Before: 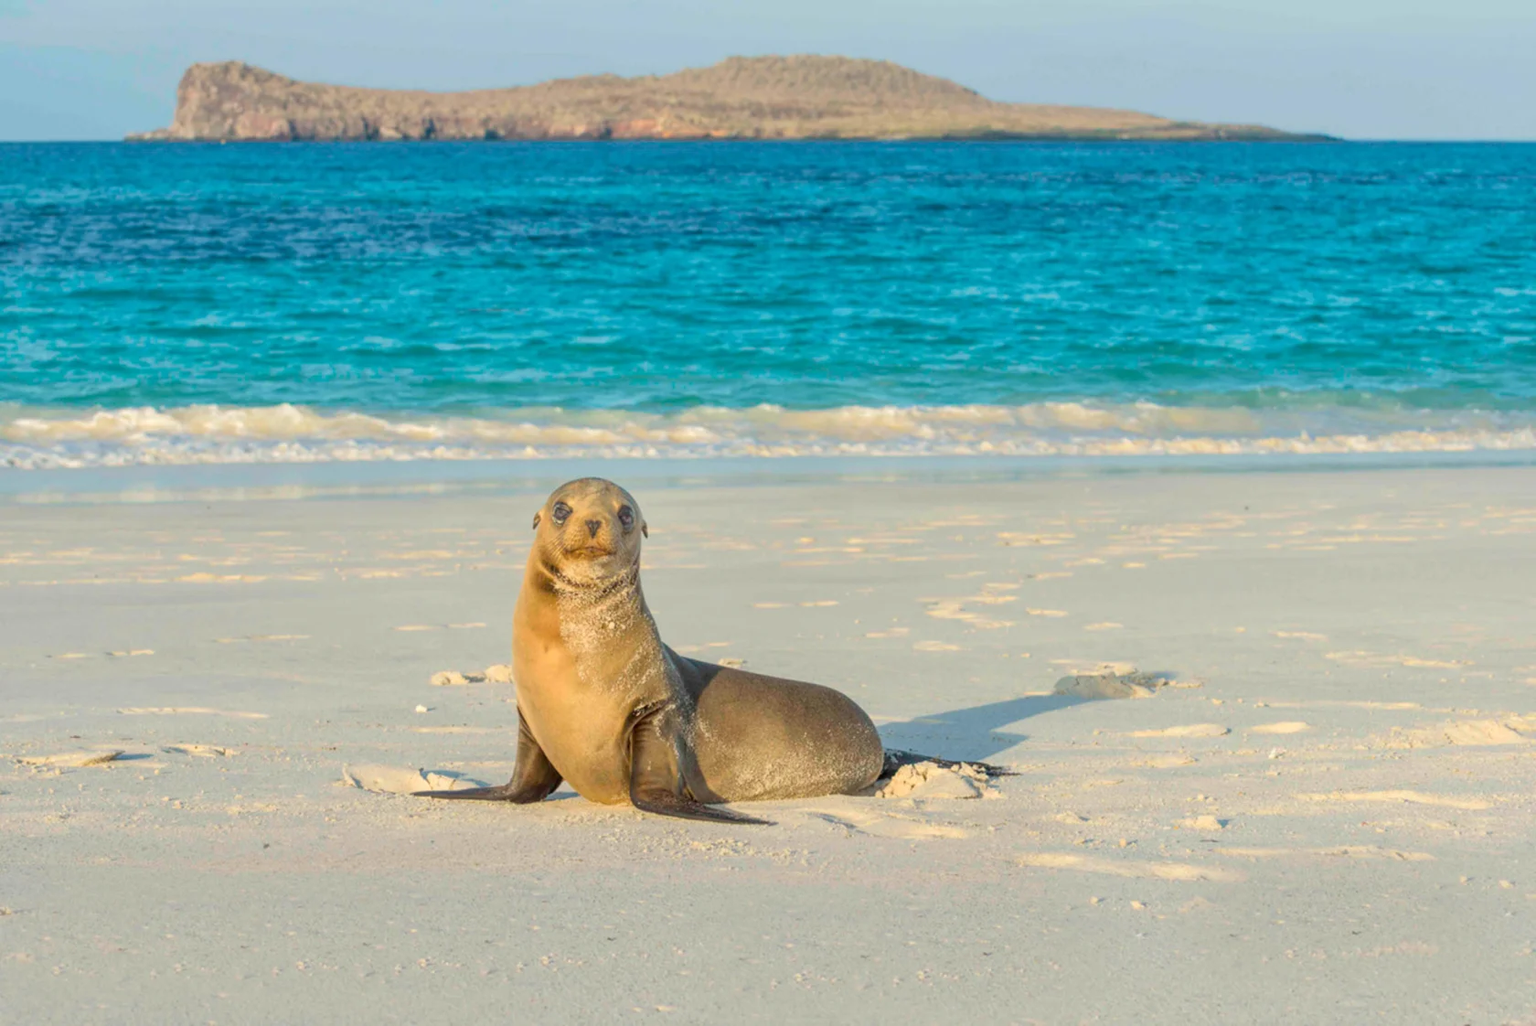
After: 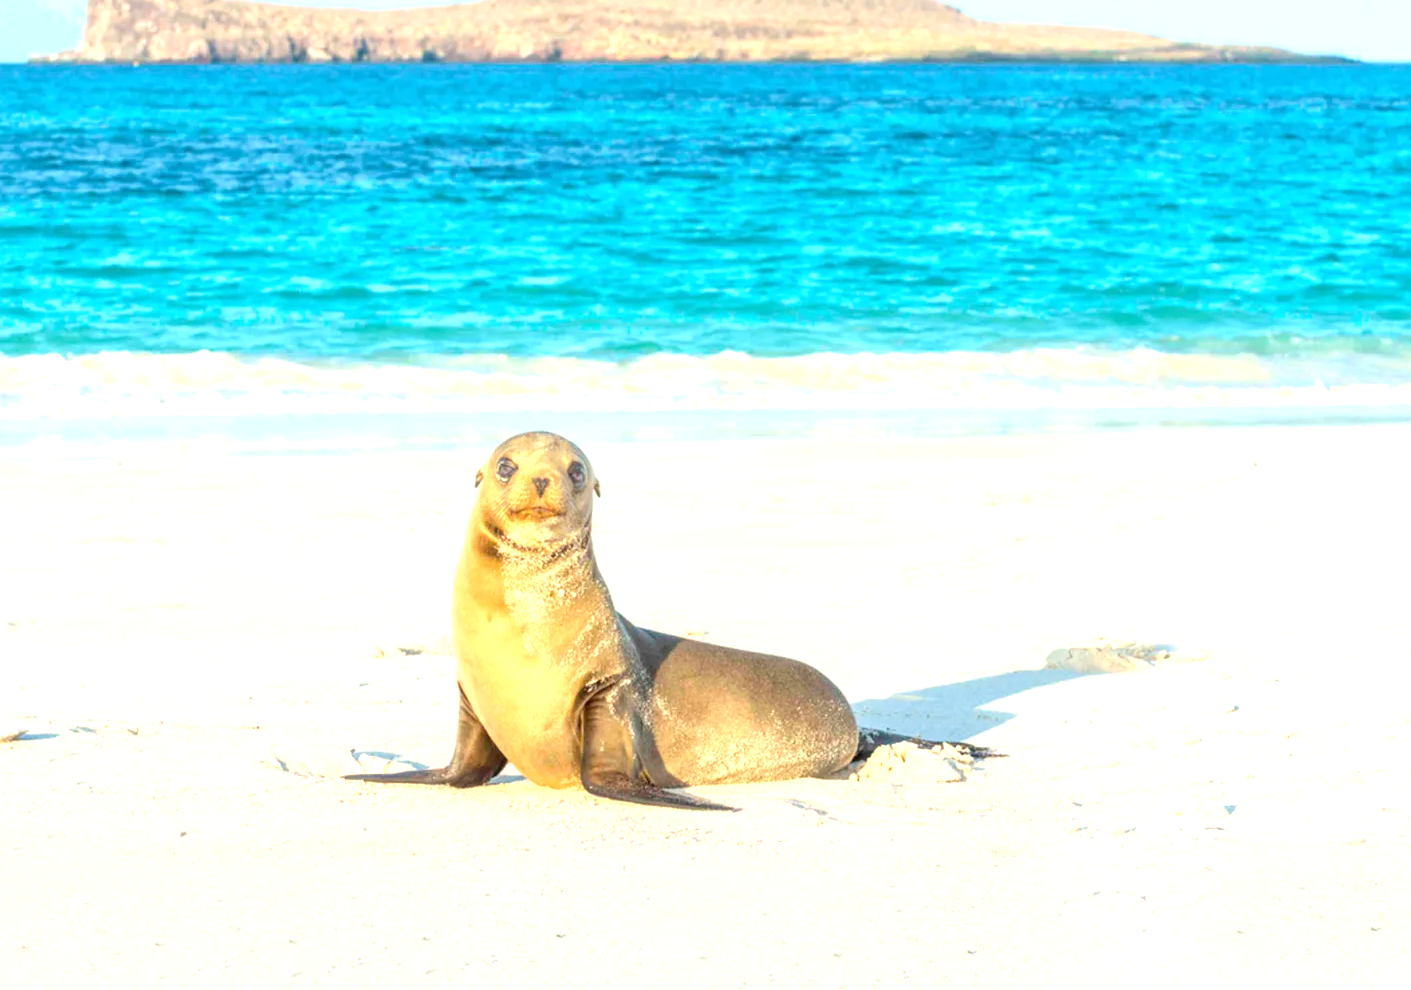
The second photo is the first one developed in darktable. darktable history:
exposure: exposure 1.25 EV, compensate exposure bias true, compensate highlight preservation false
white balance: emerald 1
crop: left 6.446%, top 8.188%, right 9.538%, bottom 3.548%
